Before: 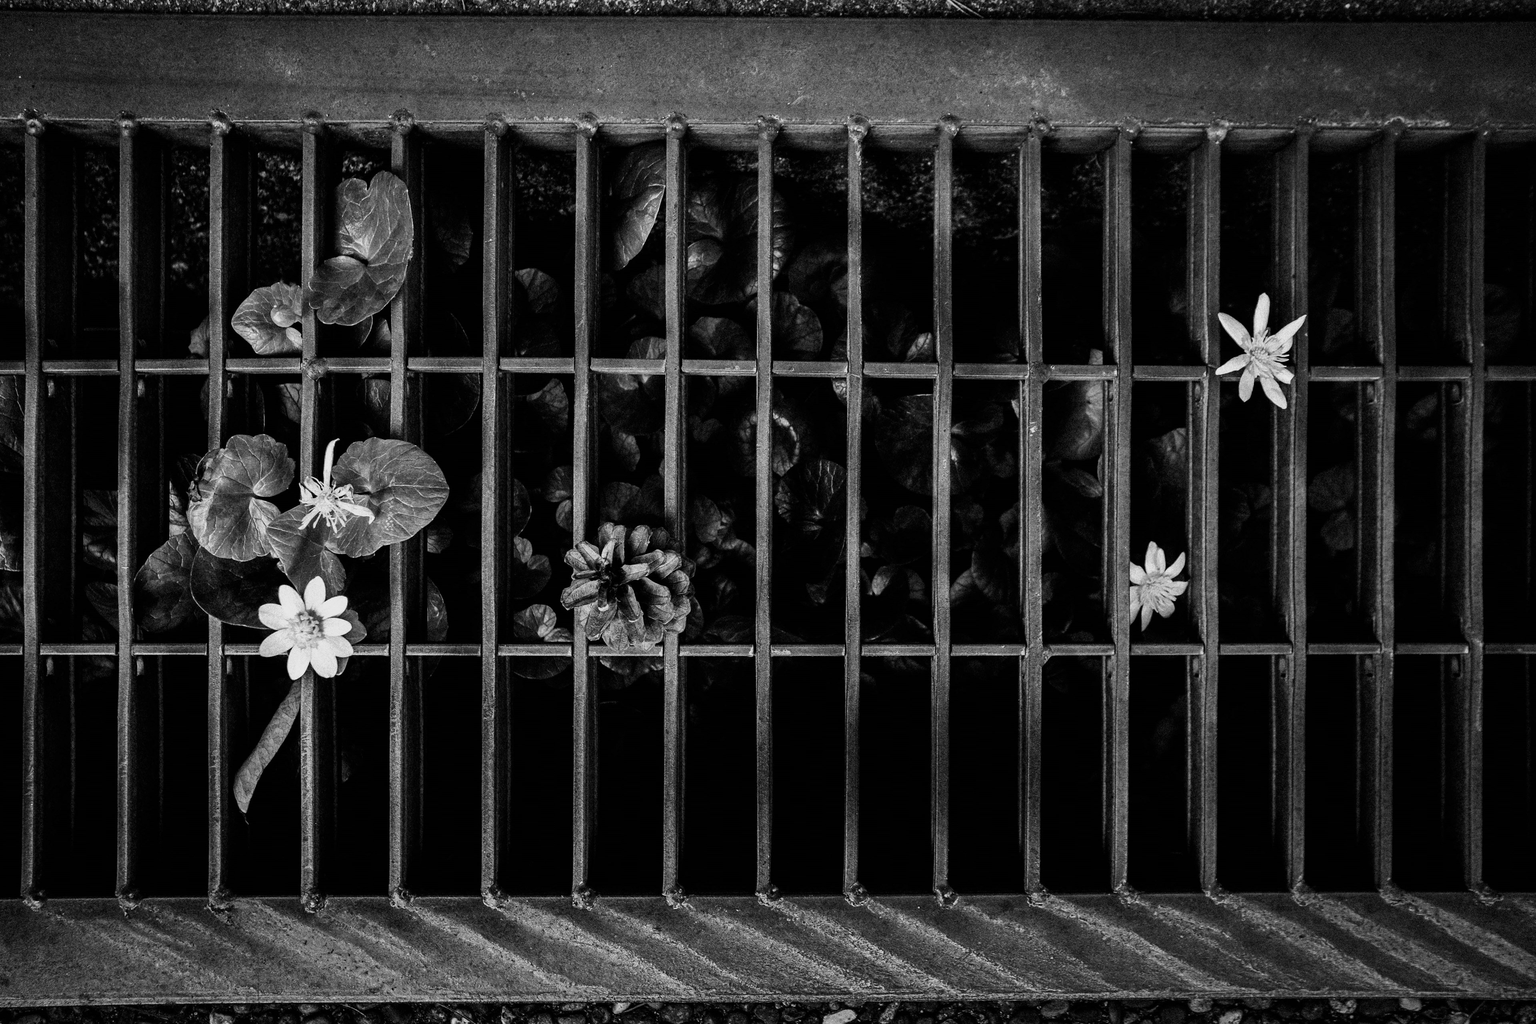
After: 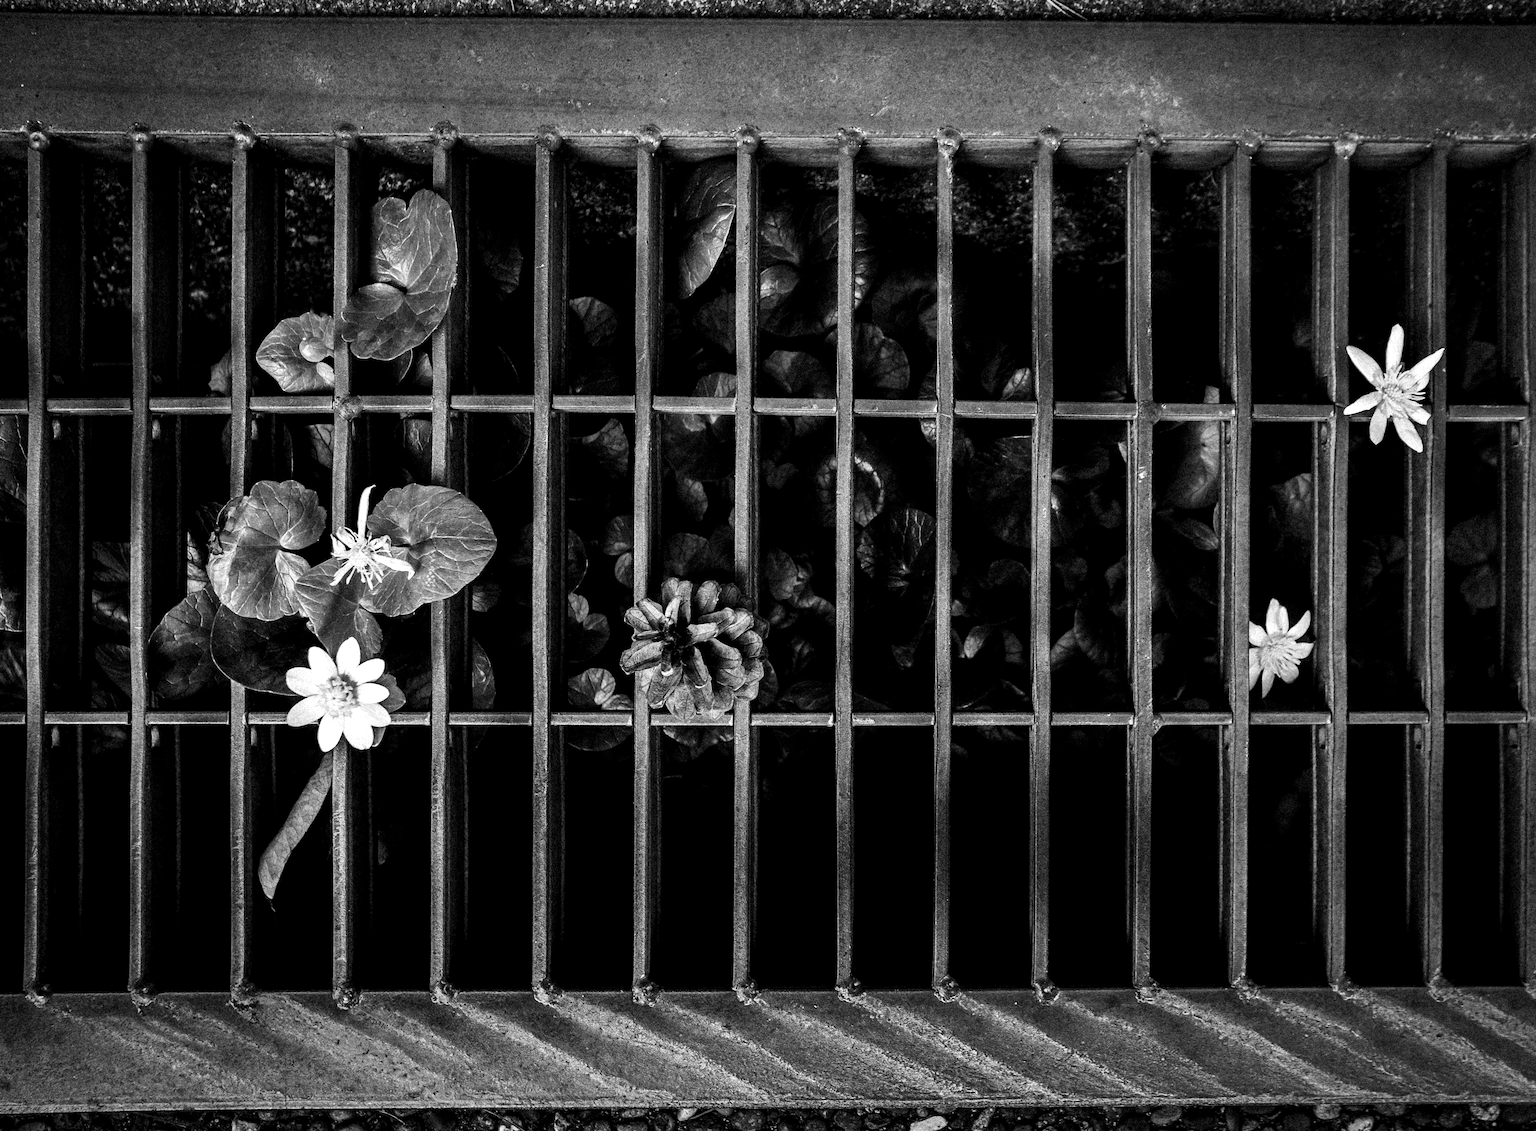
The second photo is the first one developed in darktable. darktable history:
exposure: black level correction 0.001, exposure 0.5 EV, compensate exposure bias true, compensate highlight preservation false
crop: right 9.509%, bottom 0.031%
